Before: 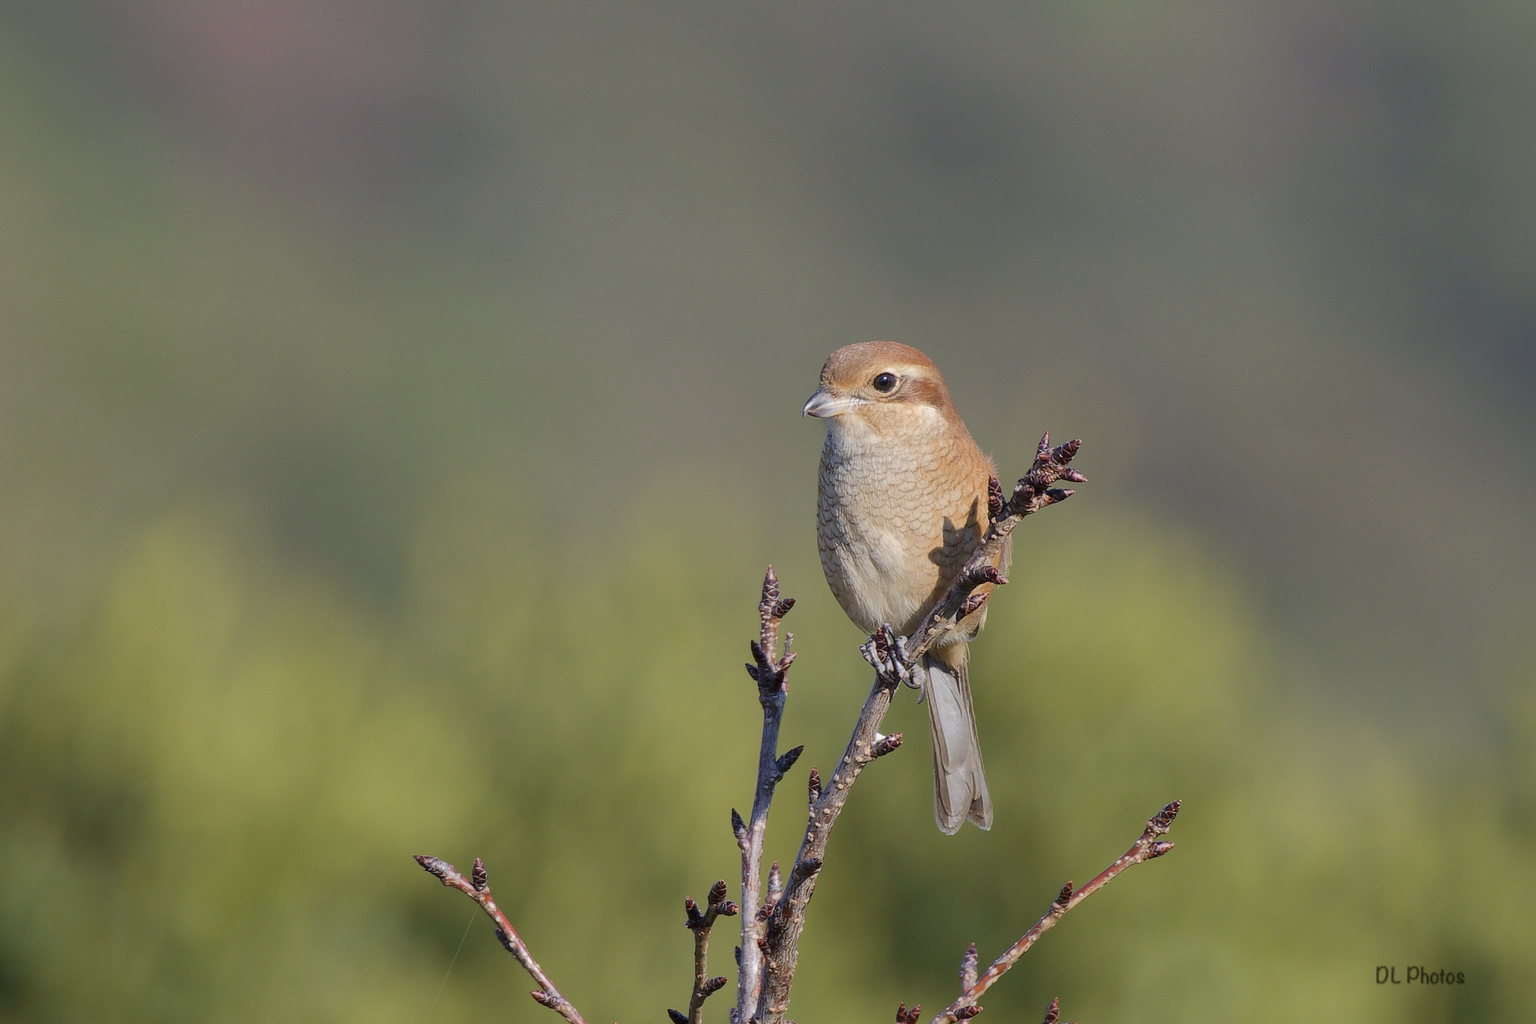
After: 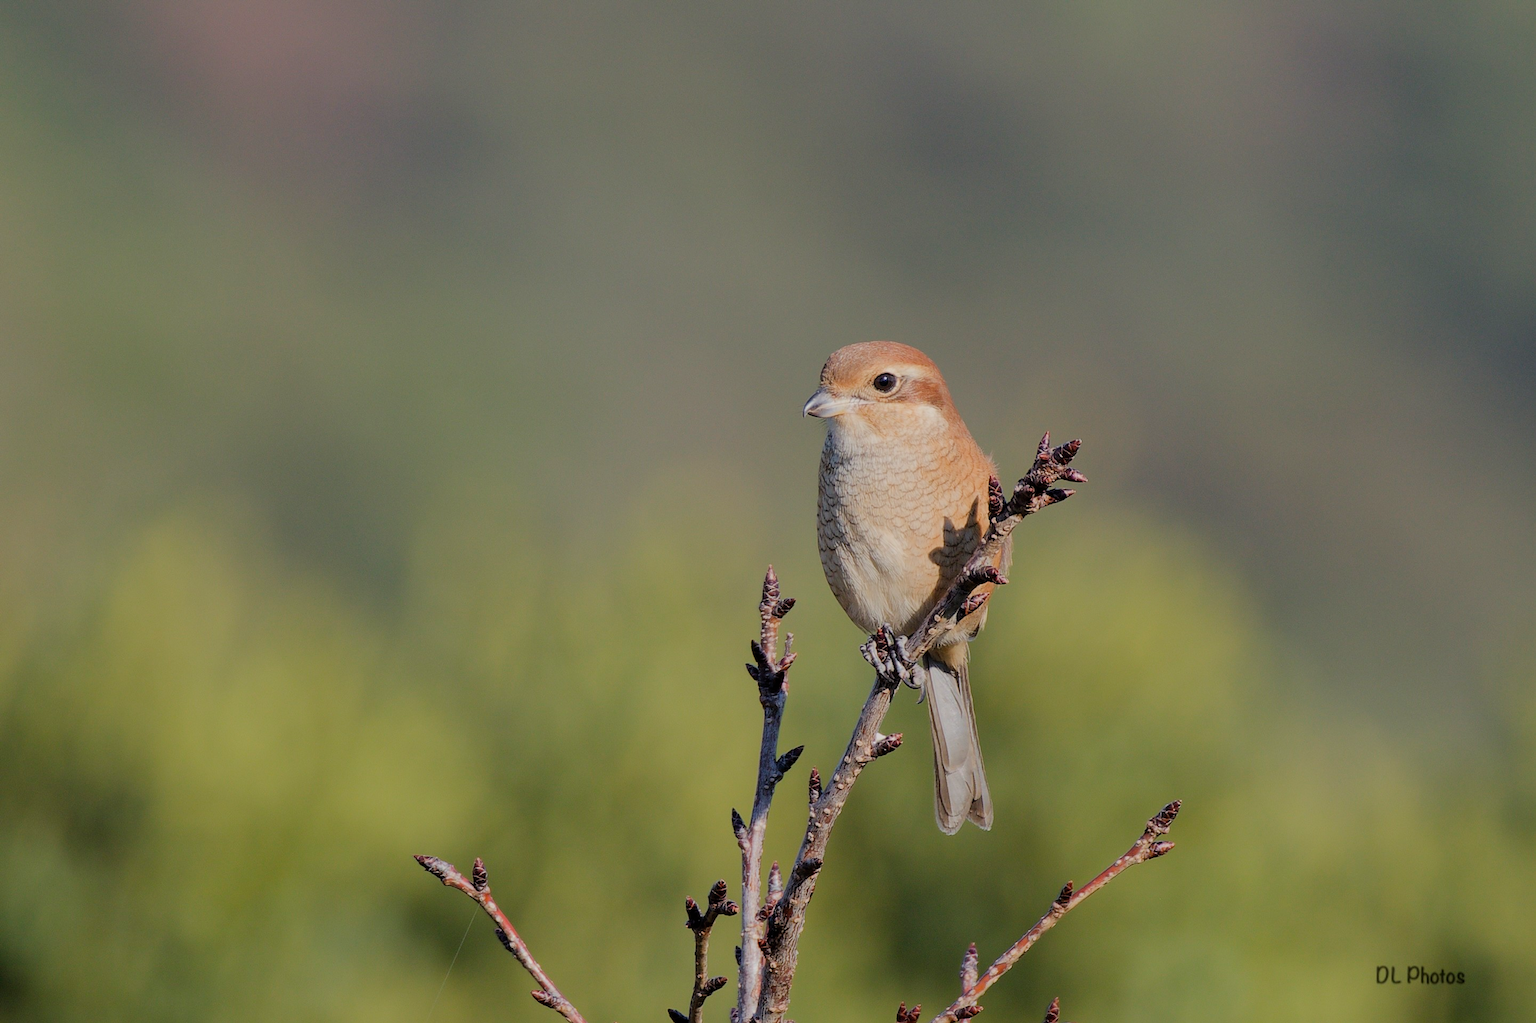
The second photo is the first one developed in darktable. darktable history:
filmic rgb: black relative exposure -7.65 EV, white relative exposure 4.56 EV, hardness 3.61, contrast 1.05
color balance: mode lift, gamma, gain (sRGB)
color correction: highlights b* 3
tone equalizer: on, module defaults
